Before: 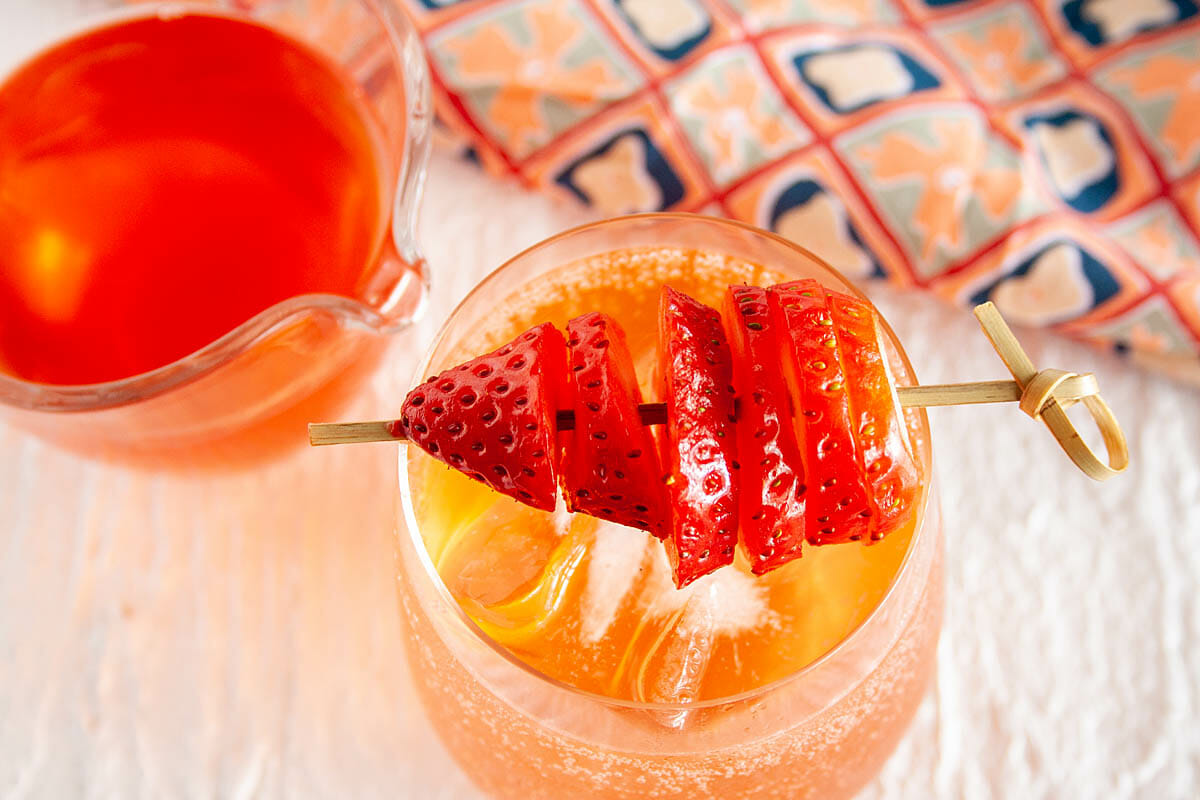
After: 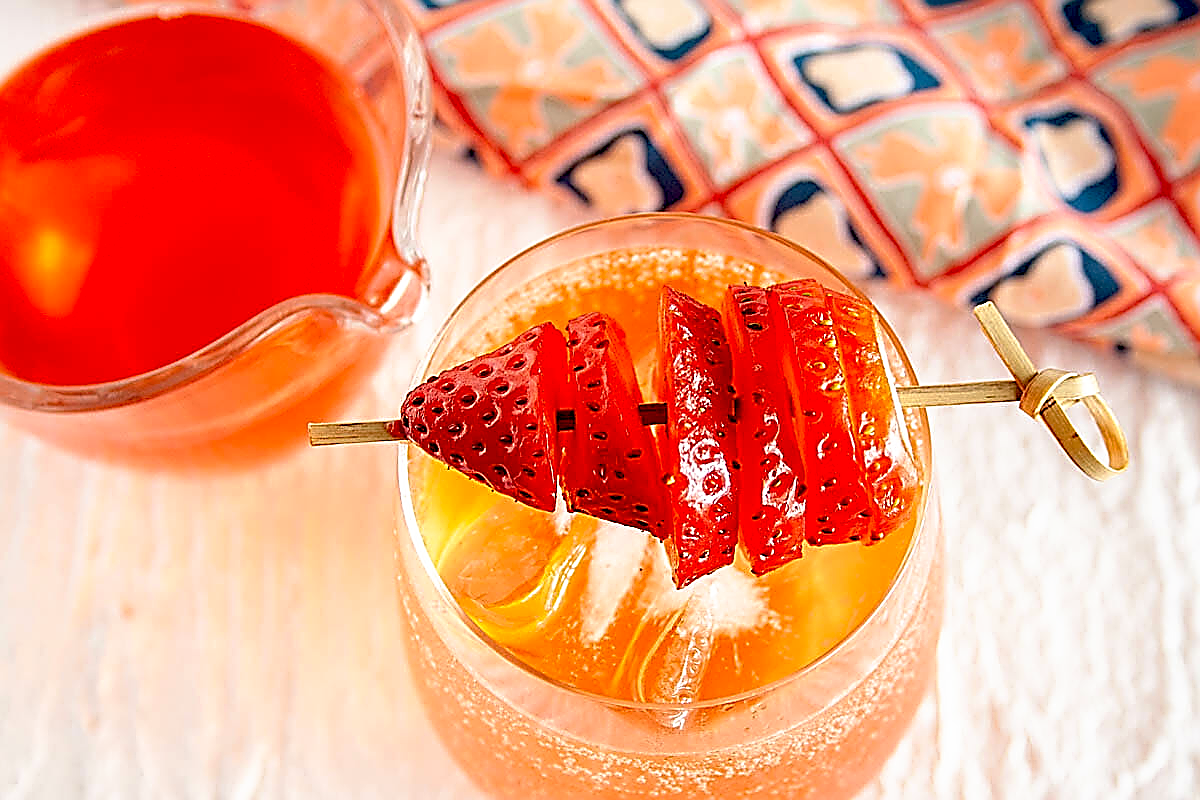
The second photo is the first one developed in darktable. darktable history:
sharpen: amount 1.997
base curve: curves: ch0 [(0.017, 0) (0.425, 0.441) (0.844, 0.933) (1, 1)], preserve colors none
